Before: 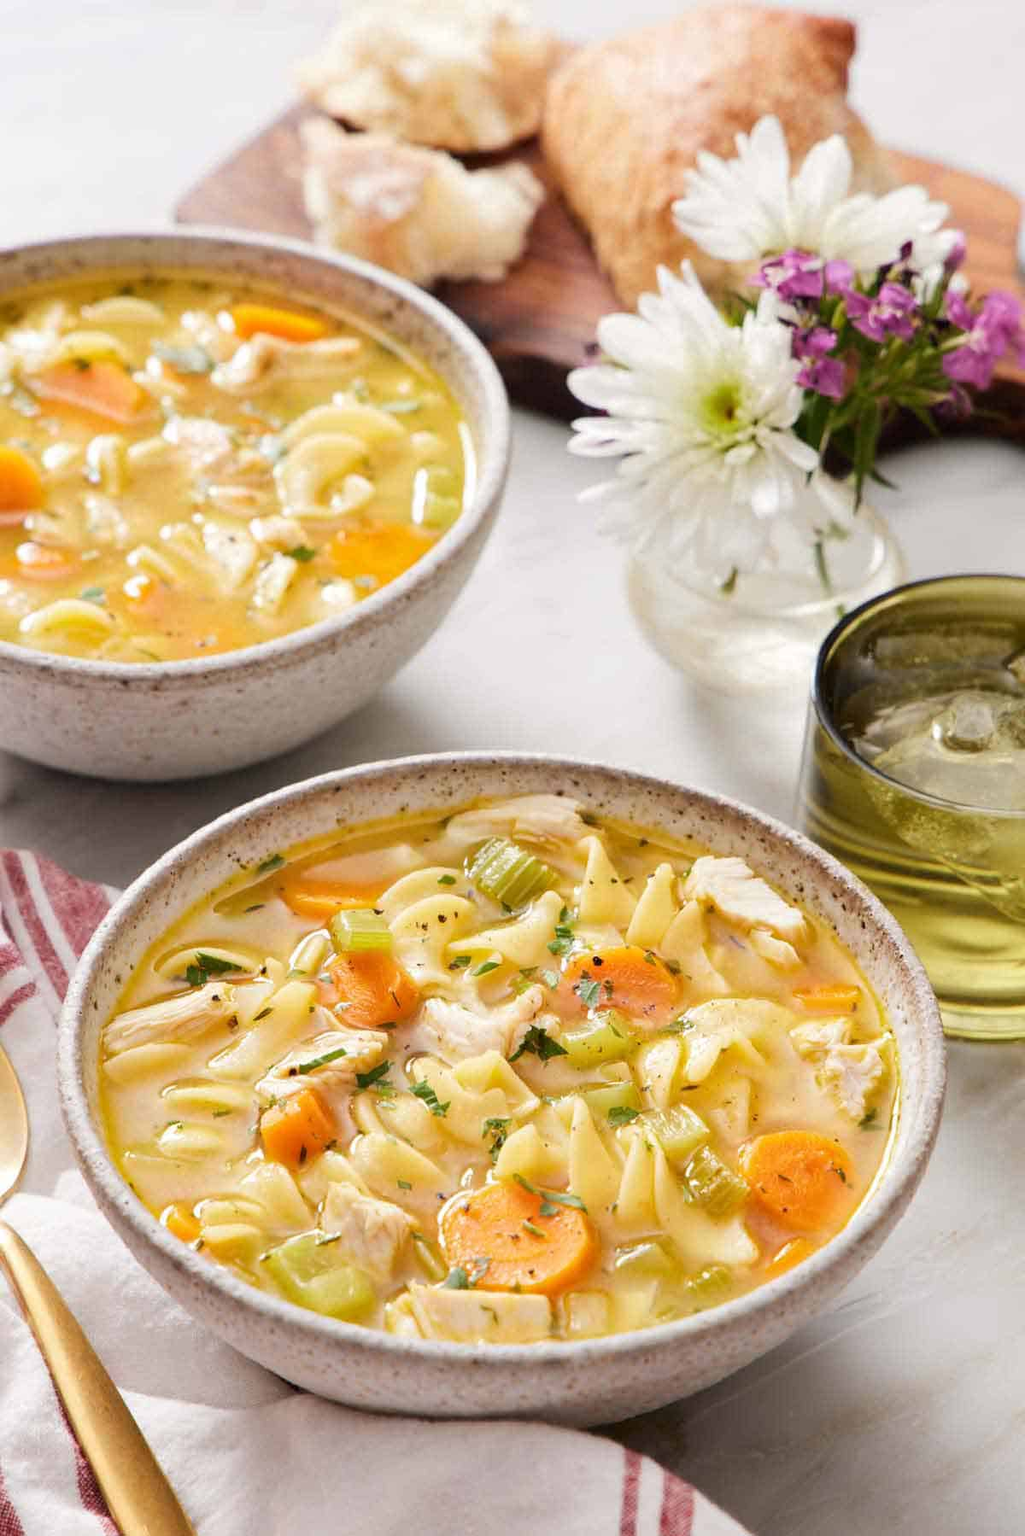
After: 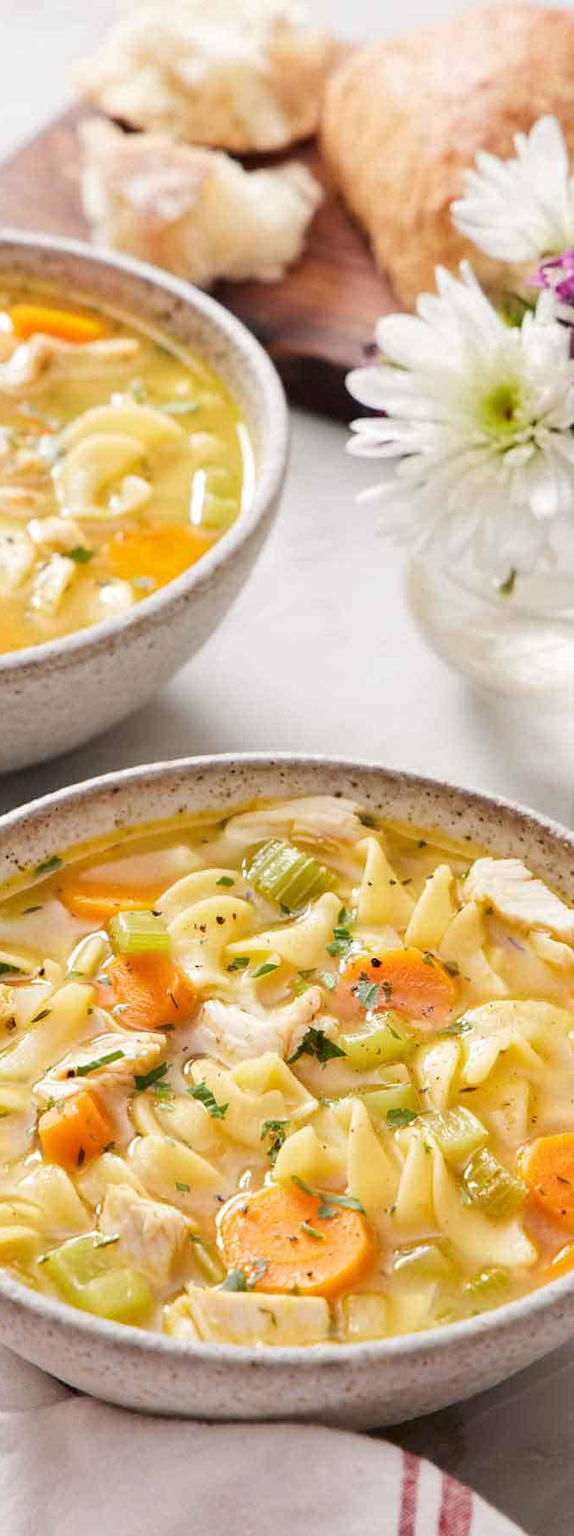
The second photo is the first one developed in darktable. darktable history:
bloom: size 3%, threshold 100%, strength 0%
crop: left 21.674%, right 22.086%
